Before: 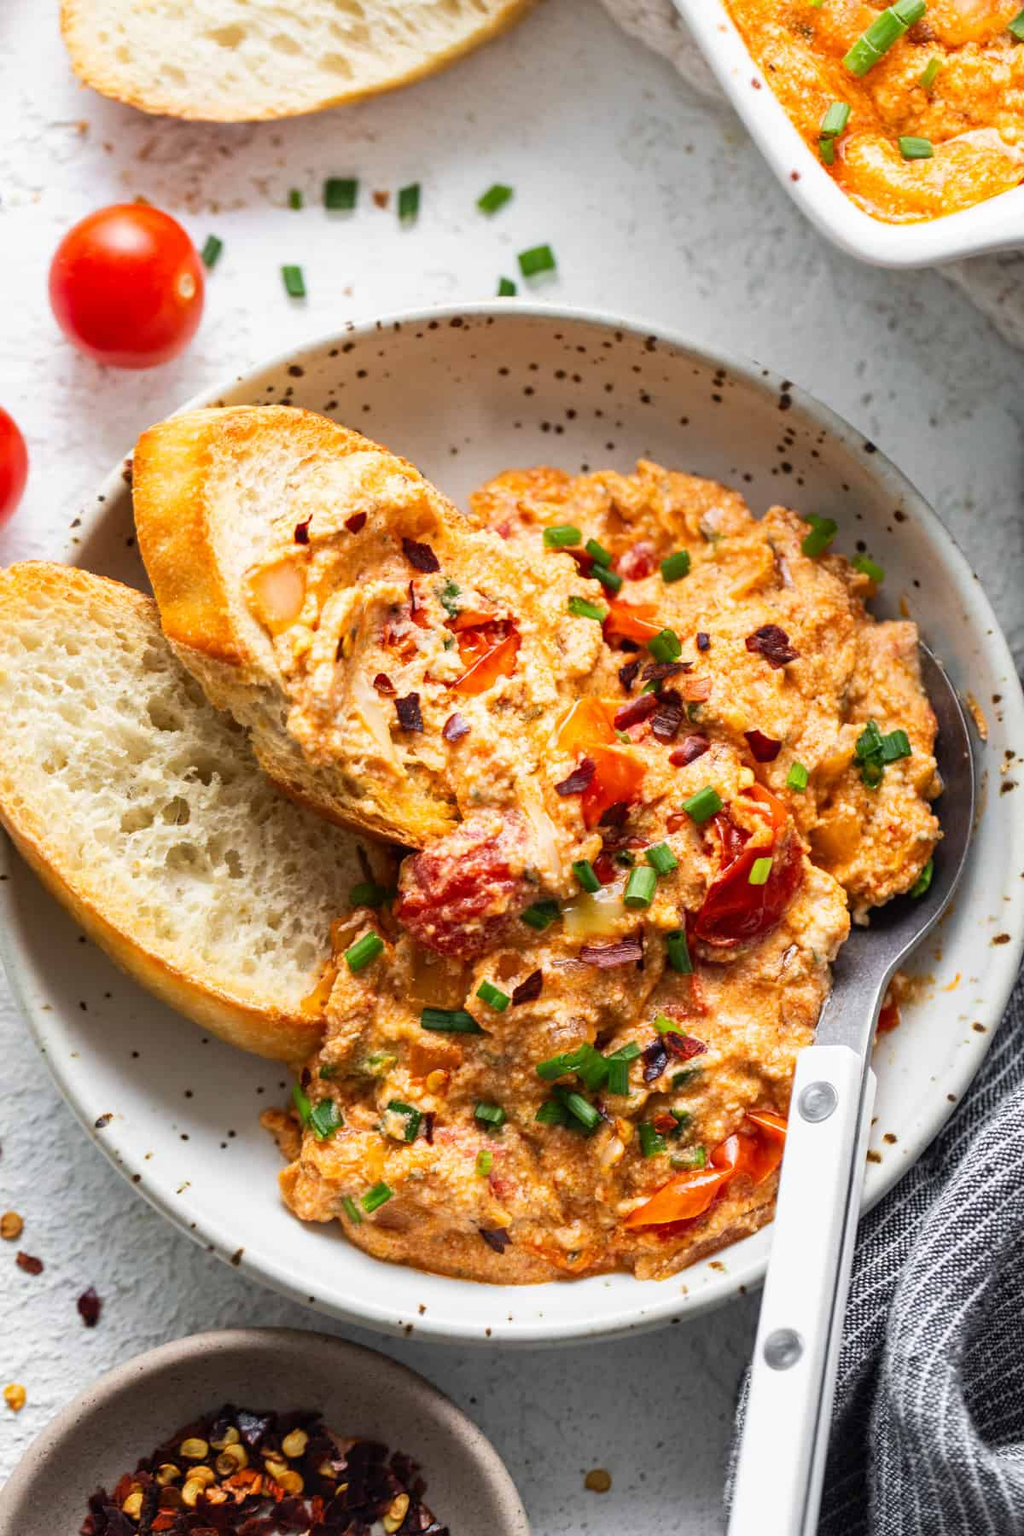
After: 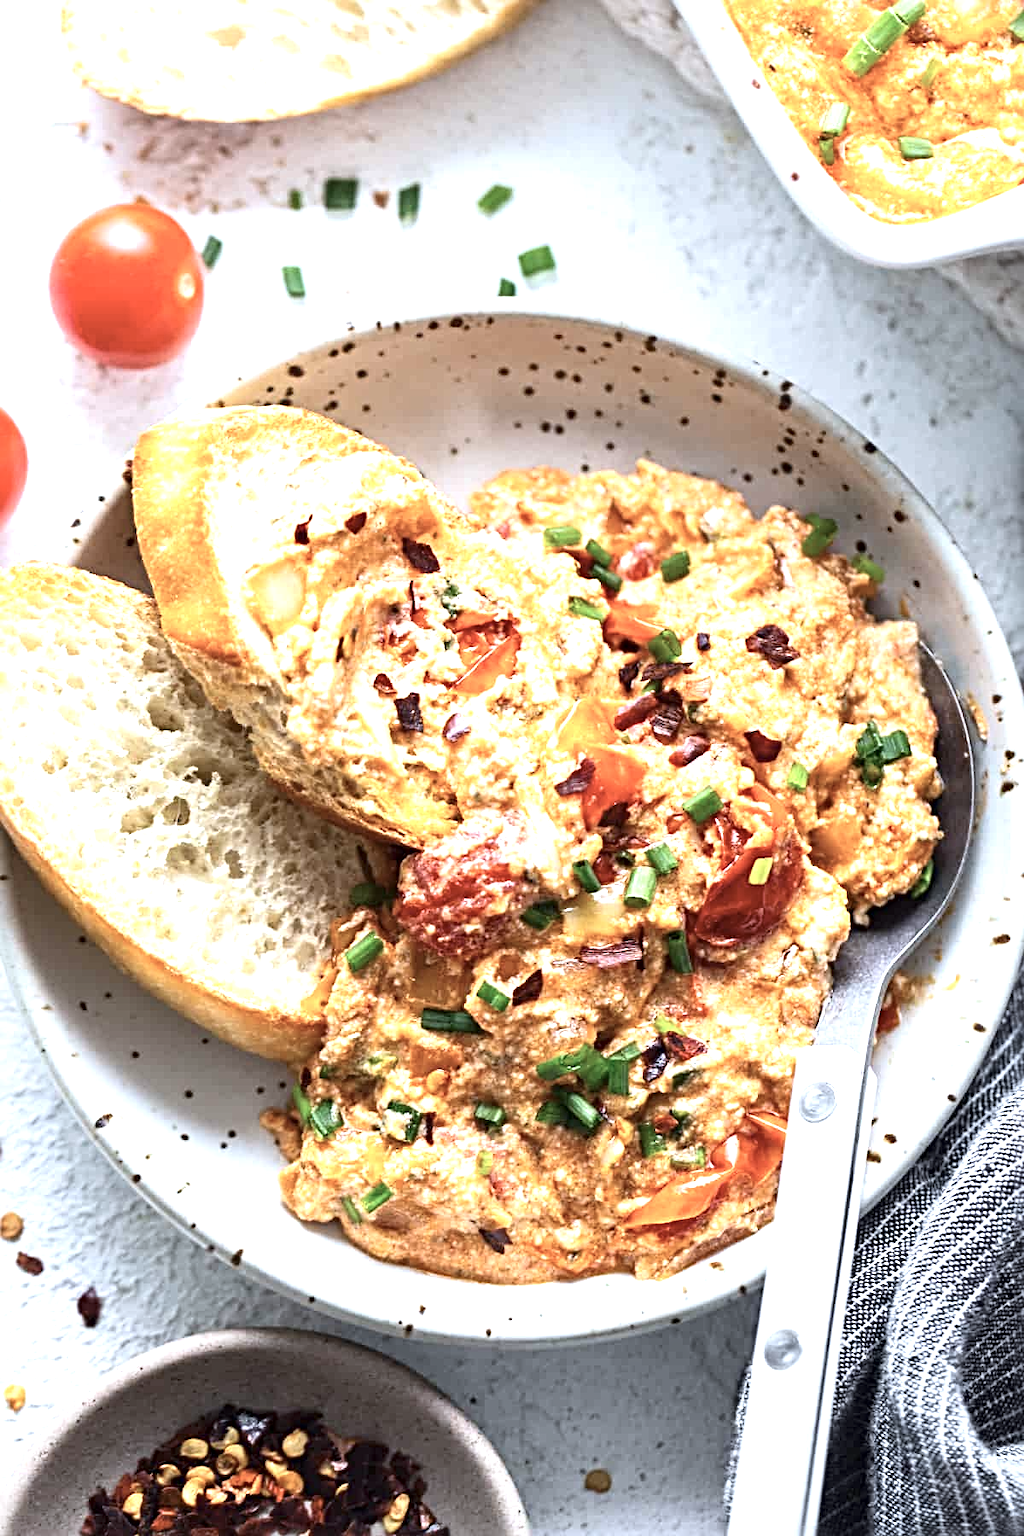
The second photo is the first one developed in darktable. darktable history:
sharpen: radius 4.885
exposure: black level correction 0, exposure 0.896 EV, compensate exposure bias true, compensate highlight preservation false
color calibration: gray › normalize channels true, x 0.372, y 0.387, temperature 4286.8 K, gamut compression 0.026
contrast brightness saturation: contrast 0.104, saturation -0.28
